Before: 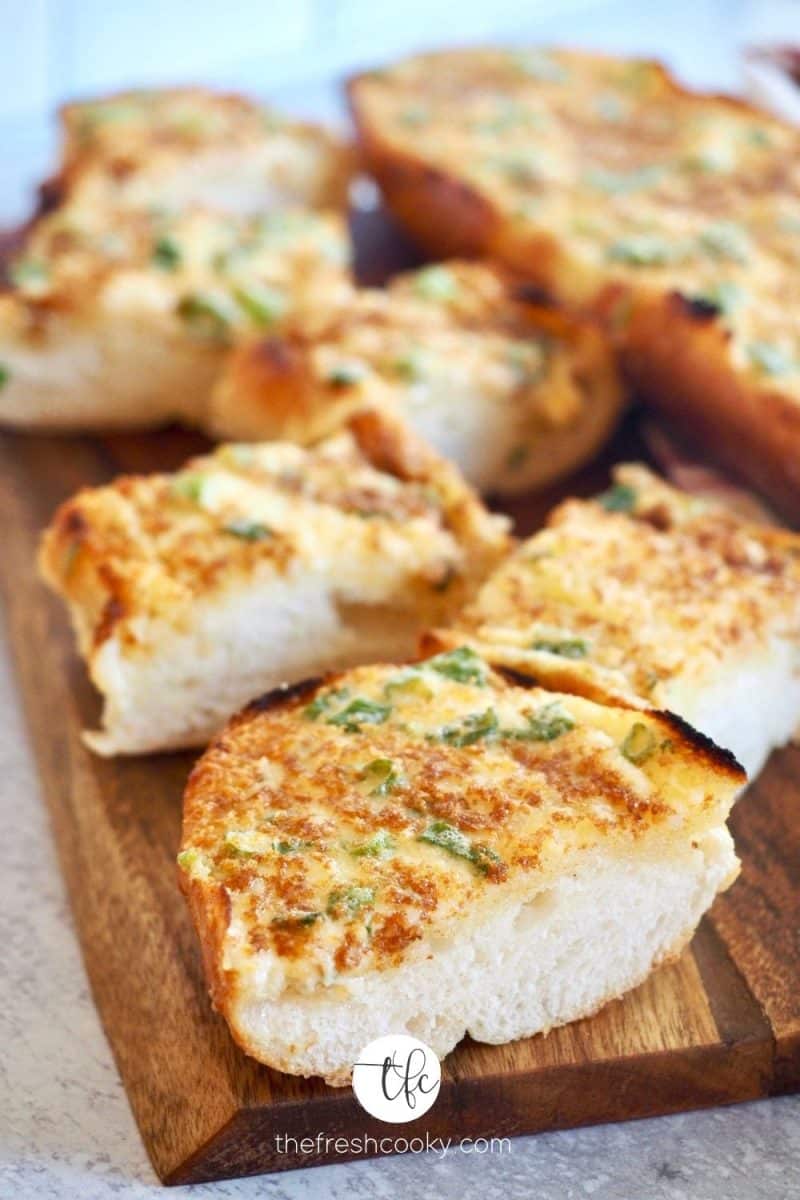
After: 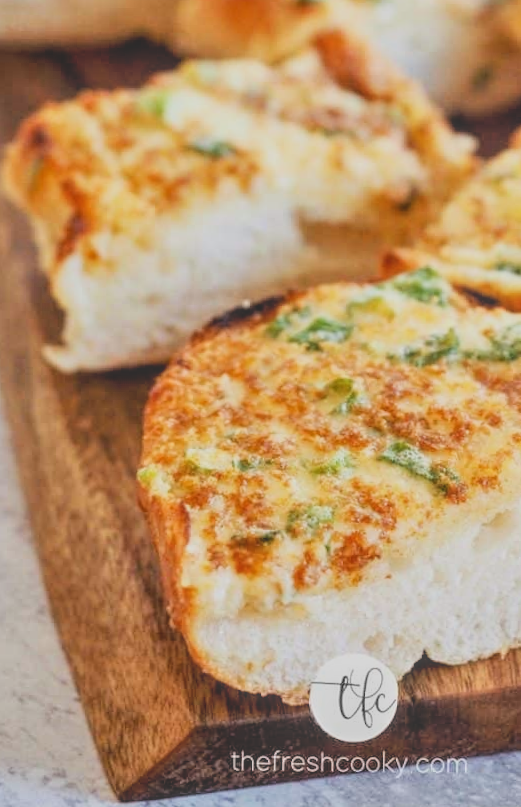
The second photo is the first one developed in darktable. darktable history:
filmic rgb: black relative exposure -5.02 EV, white relative exposure 3.98 EV, hardness 2.88, contrast 1.187
crop and rotate: angle -0.709°, left 3.902%, top 31.494%, right 29.681%
local contrast: highlights 72%, shadows 20%, midtone range 0.195
